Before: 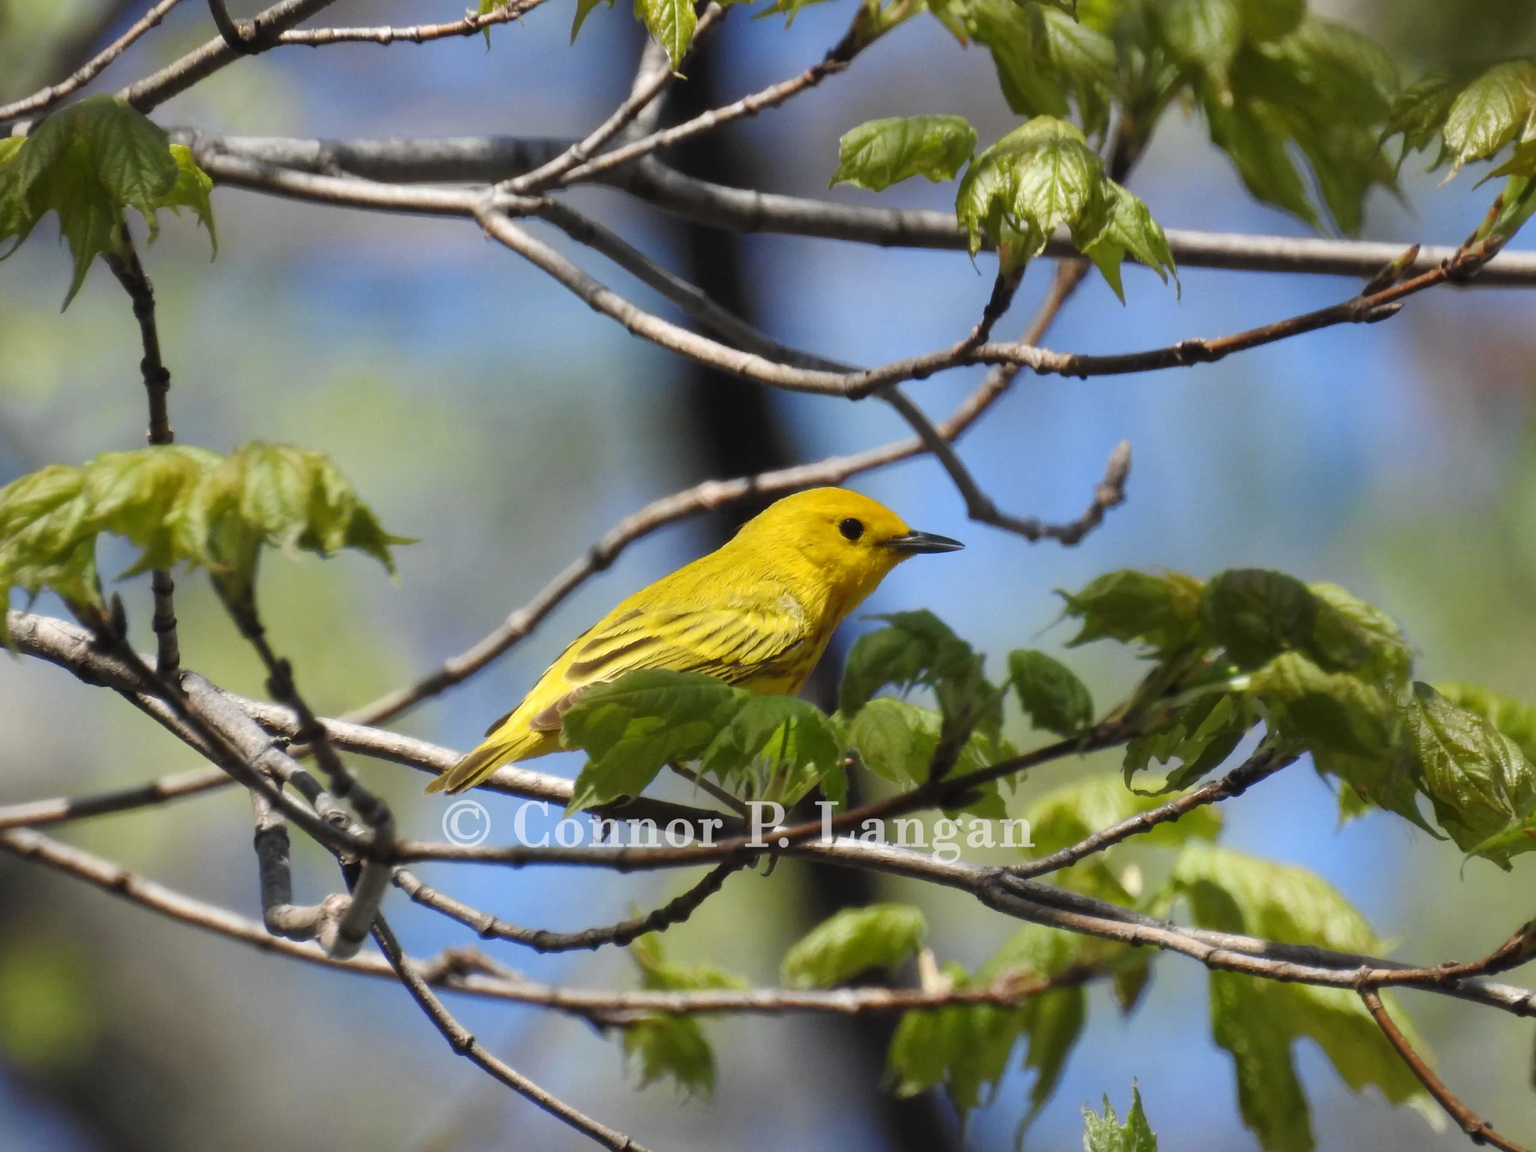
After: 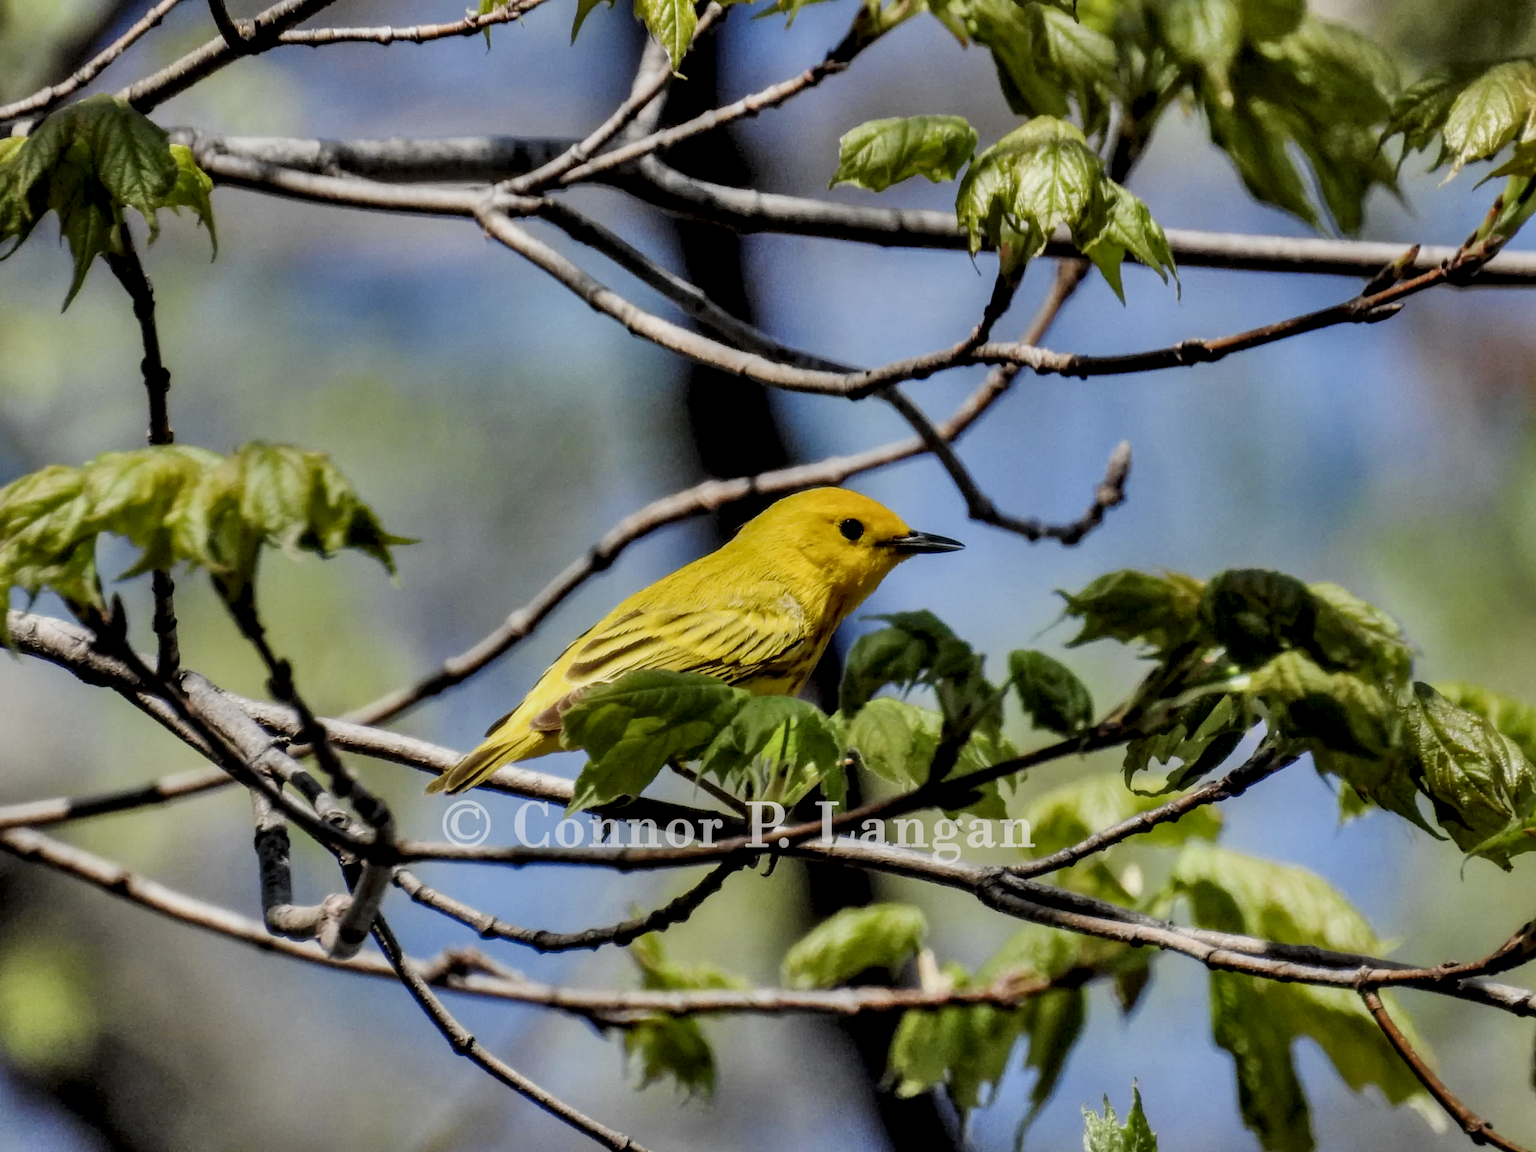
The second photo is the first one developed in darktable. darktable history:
filmic rgb: black relative exposure -6.92 EV, white relative exposure 5.6 EV, threshold 5.97 EV, hardness 2.85, enable highlight reconstruction true
shadows and highlights: radius 124.57, shadows 98.73, white point adjustment -3.11, highlights -99.17, soften with gaussian
local contrast: highlights 2%, shadows 4%, detail 182%
